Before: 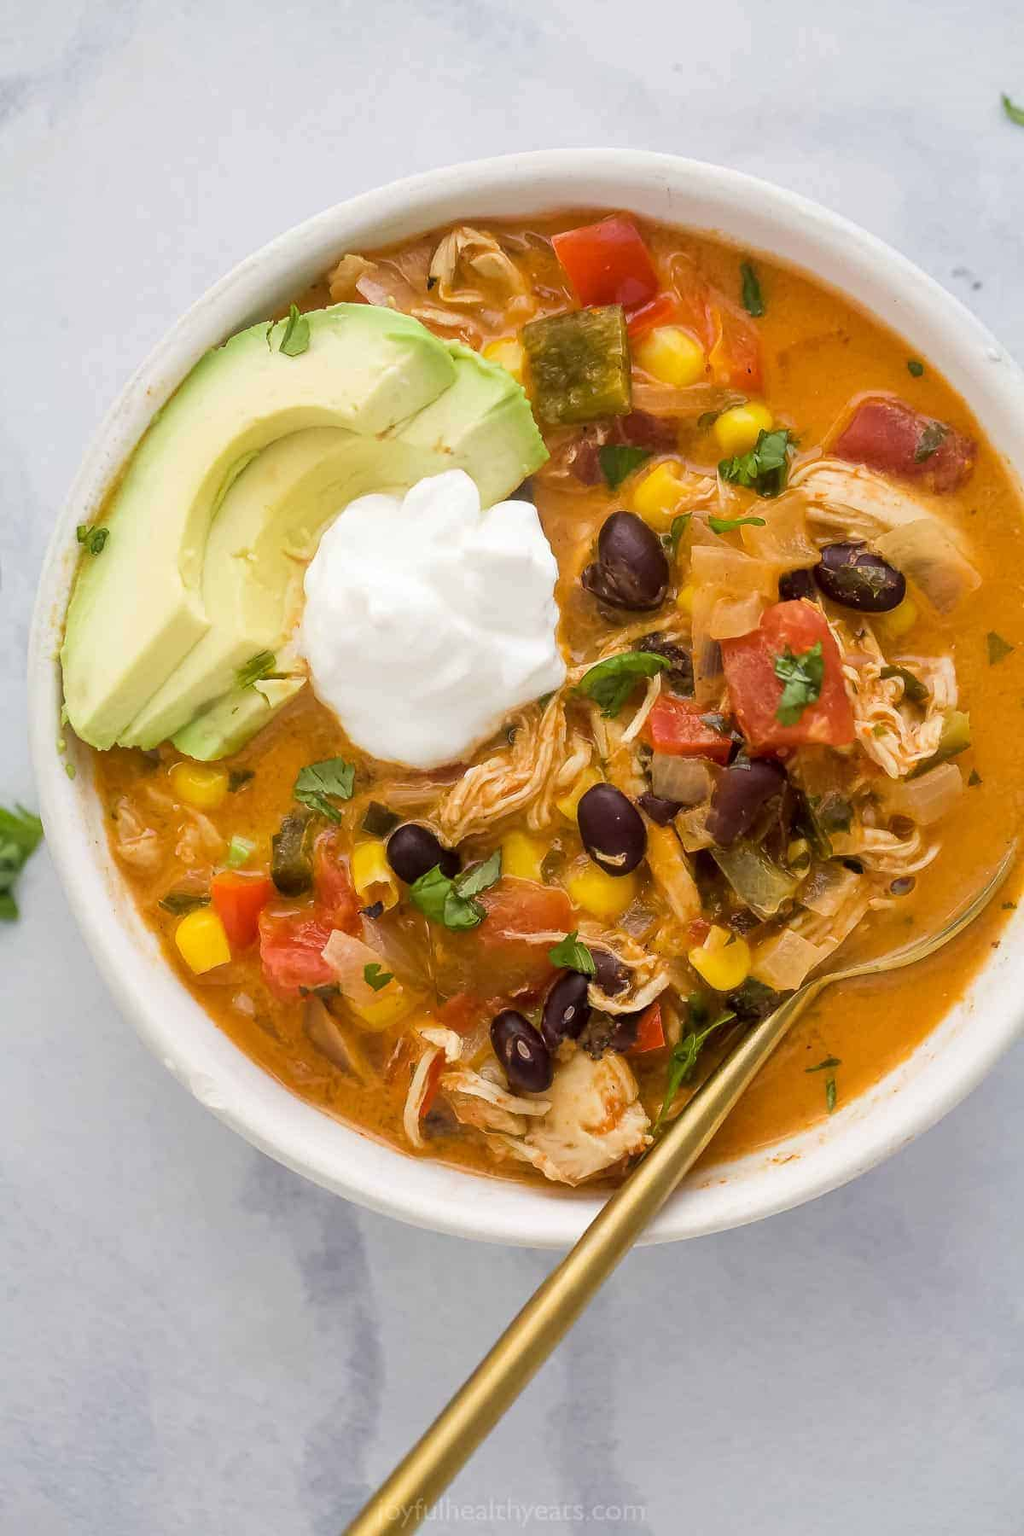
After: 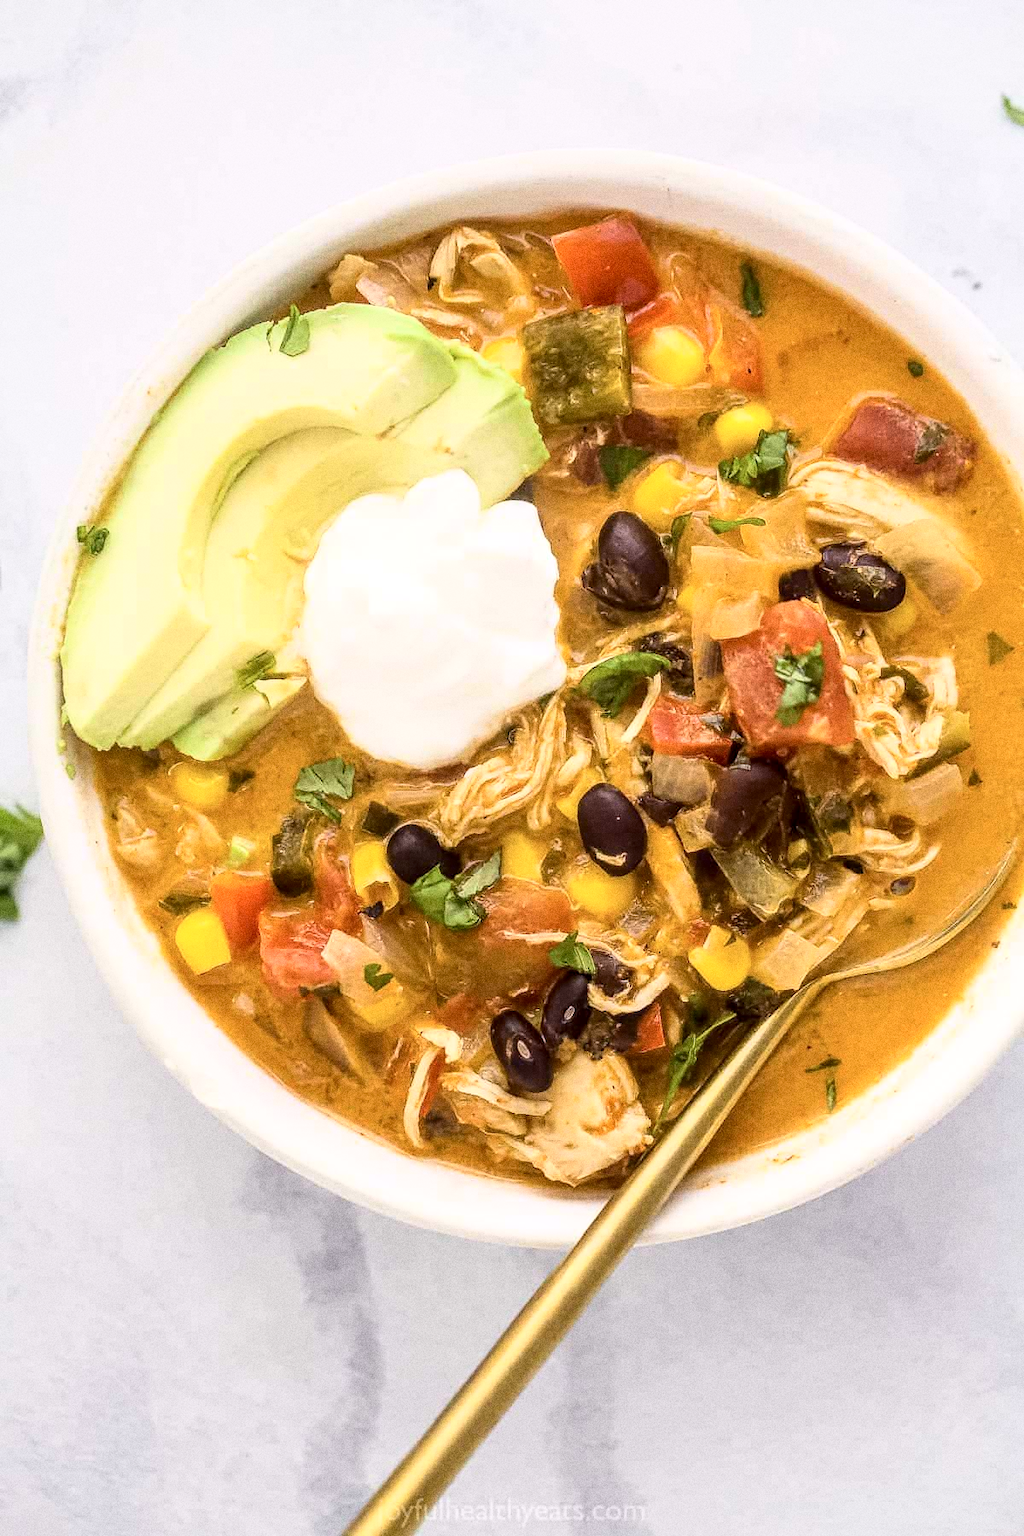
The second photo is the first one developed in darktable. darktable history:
contrast brightness saturation: contrast 0.1, brightness 0.02, saturation 0.02
local contrast: detail 130%
grain: coarseness 0.09 ISO, strength 40%
tone curve: curves: ch0 [(0.003, 0.029) (0.202, 0.232) (0.46, 0.56) (0.611, 0.739) (0.843, 0.941) (1, 0.99)]; ch1 [(0, 0) (0.35, 0.356) (0.45, 0.453) (0.508, 0.515) (0.617, 0.601) (1, 1)]; ch2 [(0, 0) (0.456, 0.469) (0.5, 0.5) (0.556, 0.566) (0.635, 0.642) (1, 1)], color space Lab, independent channels, preserve colors none
